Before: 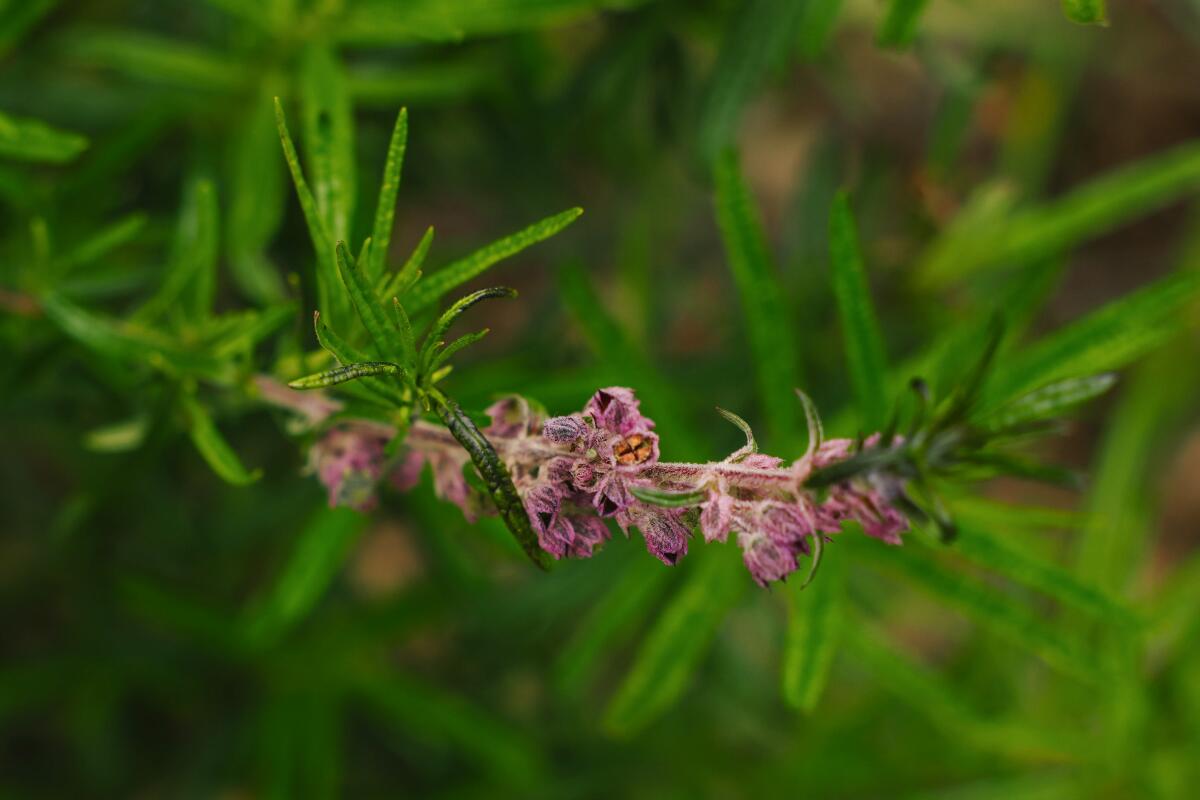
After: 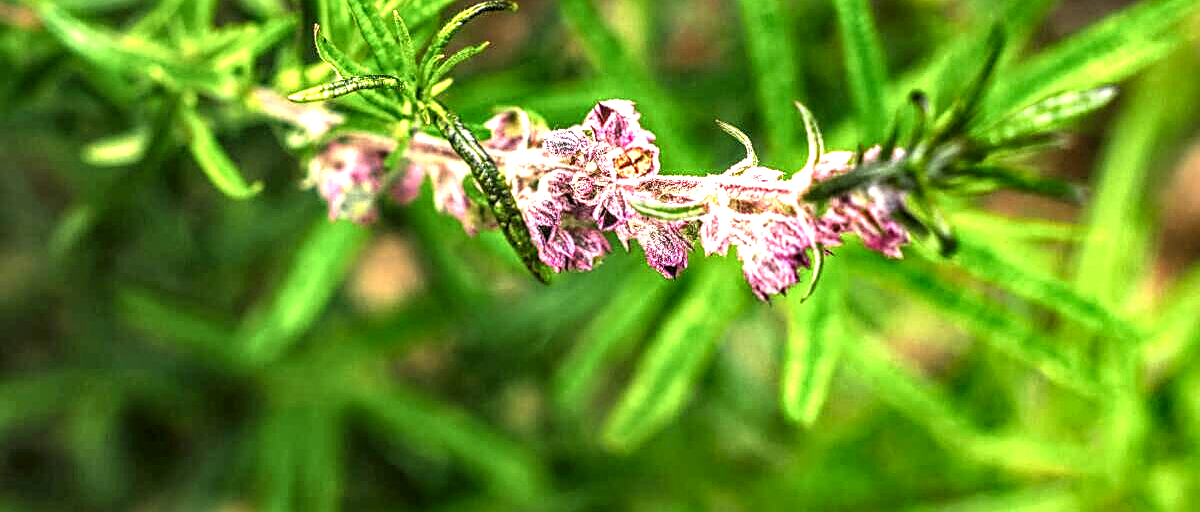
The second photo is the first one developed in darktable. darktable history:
exposure: black level correction 0, exposure 1.536 EV, compensate highlight preservation false
tone equalizer: -8 EV -0.431 EV, -7 EV -0.364 EV, -6 EV -0.367 EV, -5 EV -0.224 EV, -3 EV 0.236 EV, -2 EV 0.343 EV, -1 EV 0.414 EV, +0 EV 0.393 EV
crop and rotate: top 35.935%
levels: mode automatic, levels [0.116, 0.574, 1]
shadows and highlights: shadows 49.27, highlights -42.94, soften with gaussian
local contrast: highlights 17%, detail 187%
sharpen: on, module defaults
